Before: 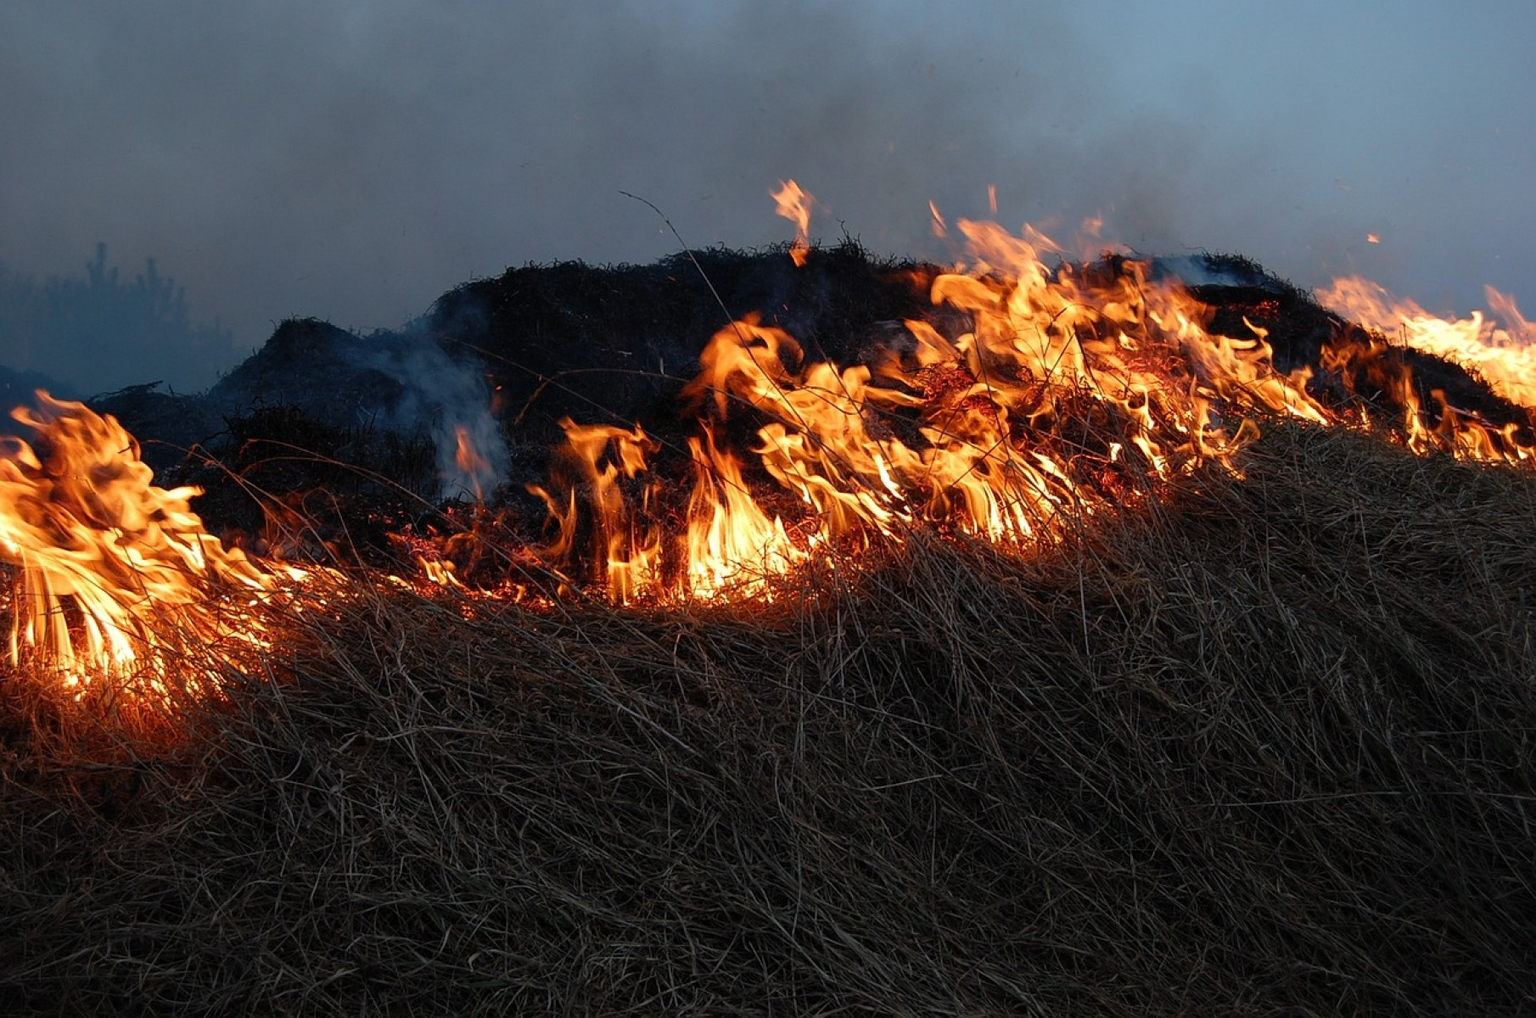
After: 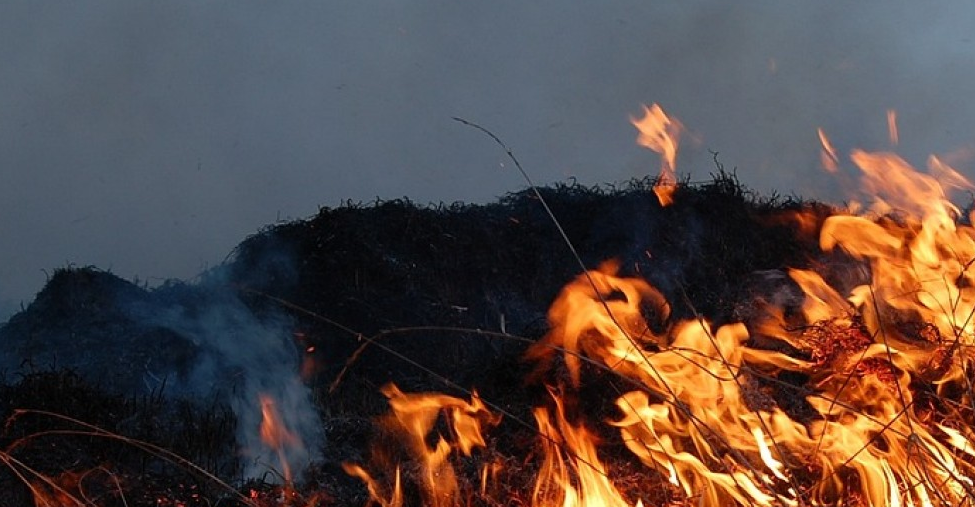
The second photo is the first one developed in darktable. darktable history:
white balance: emerald 1
crop: left 15.306%, top 9.065%, right 30.789%, bottom 48.638%
